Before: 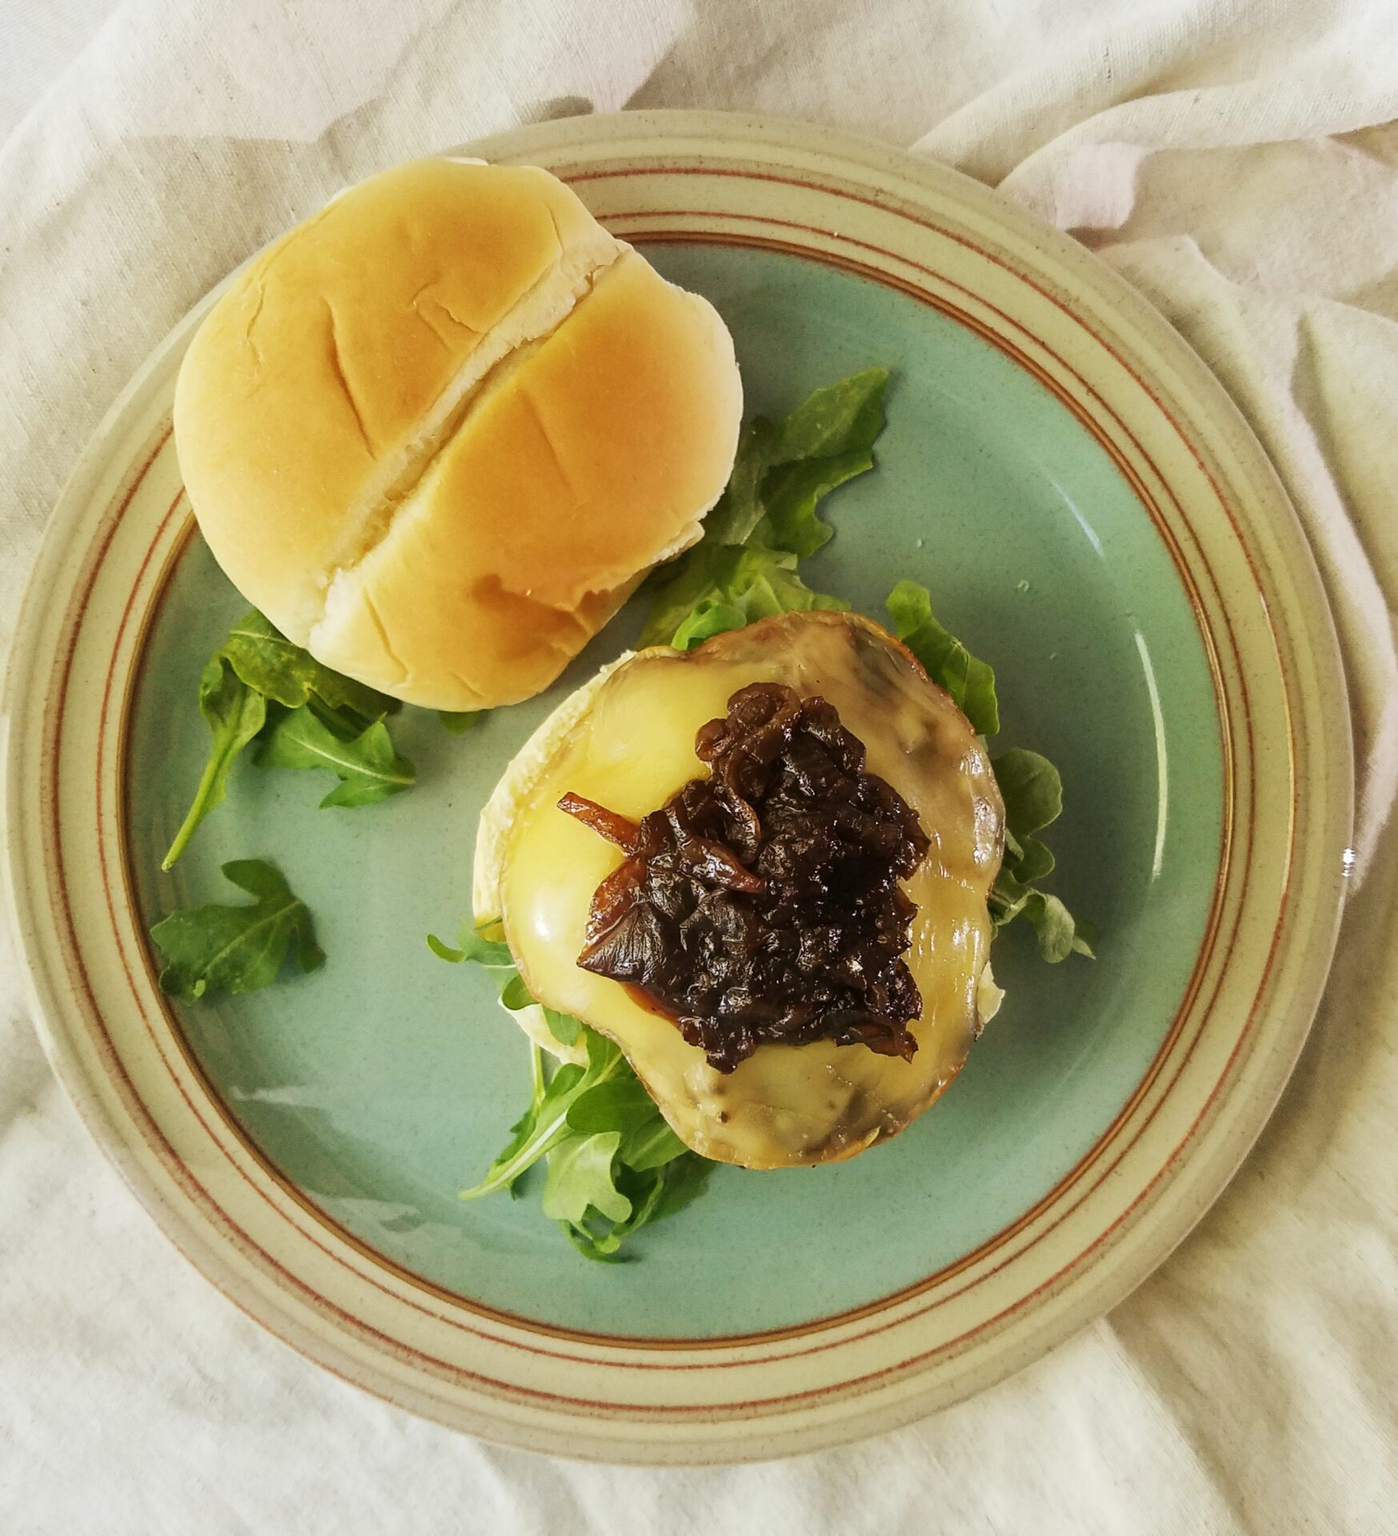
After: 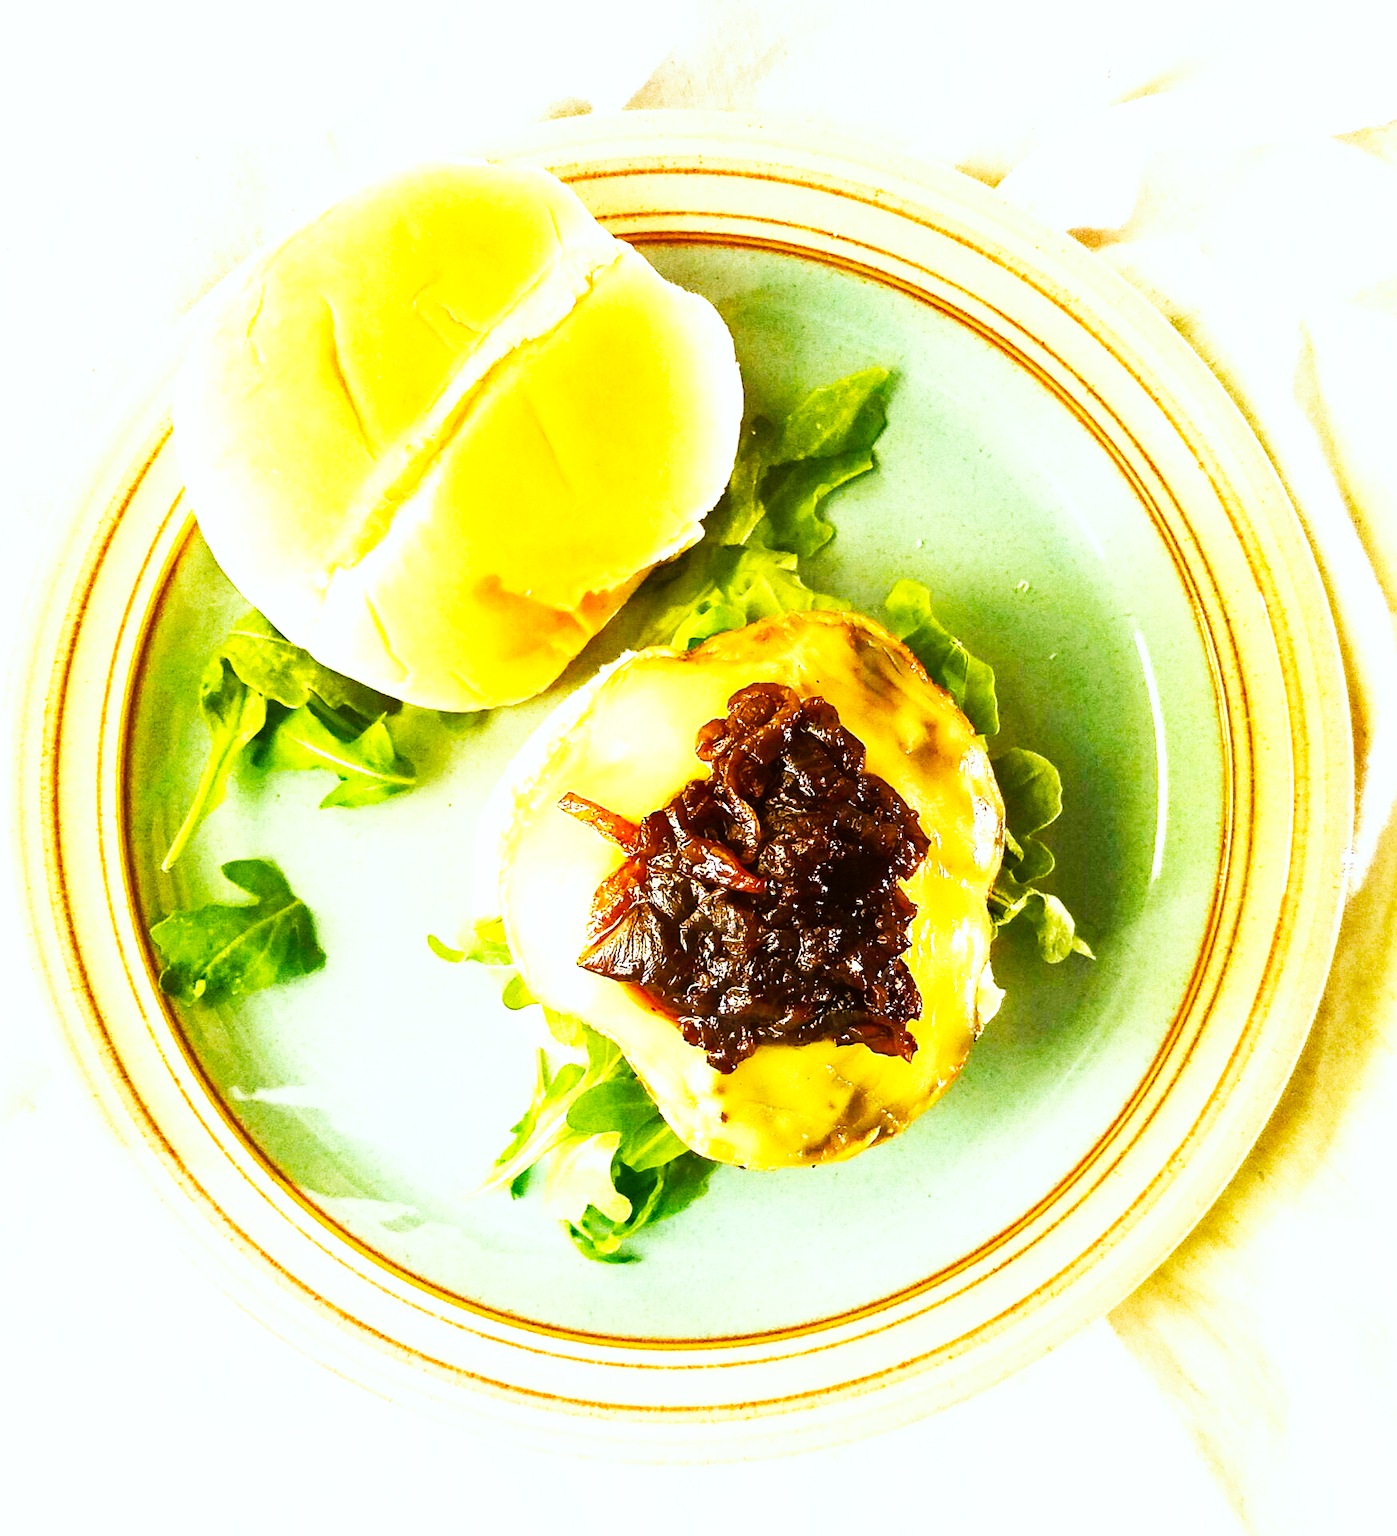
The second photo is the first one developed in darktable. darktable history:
base curve: curves: ch0 [(0, 0) (0.007, 0.004) (0.027, 0.03) (0.046, 0.07) (0.207, 0.54) (0.442, 0.872) (0.673, 0.972) (1, 1)], preserve colors none
color balance rgb: linear chroma grading › global chroma 16.62%, perceptual saturation grading › highlights -8.63%, perceptual saturation grading › mid-tones 18.66%, perceptual saturation grading › shadows 28.49%, perceptual brilliance grading › highlights 14.22%, perceptual brilliance grading › shadows -18.96%, global vibrance 27.71%
sharpen: amount 0.2
color correction: highlights a* -2.73, highlights b* -2.09, shadows a* 2.41, shadows b* 2.73
exposure: exposure 0.661 EV, compensate highlight preservation false
shadows and highlights: shadows 43.06, highlights 6.94
